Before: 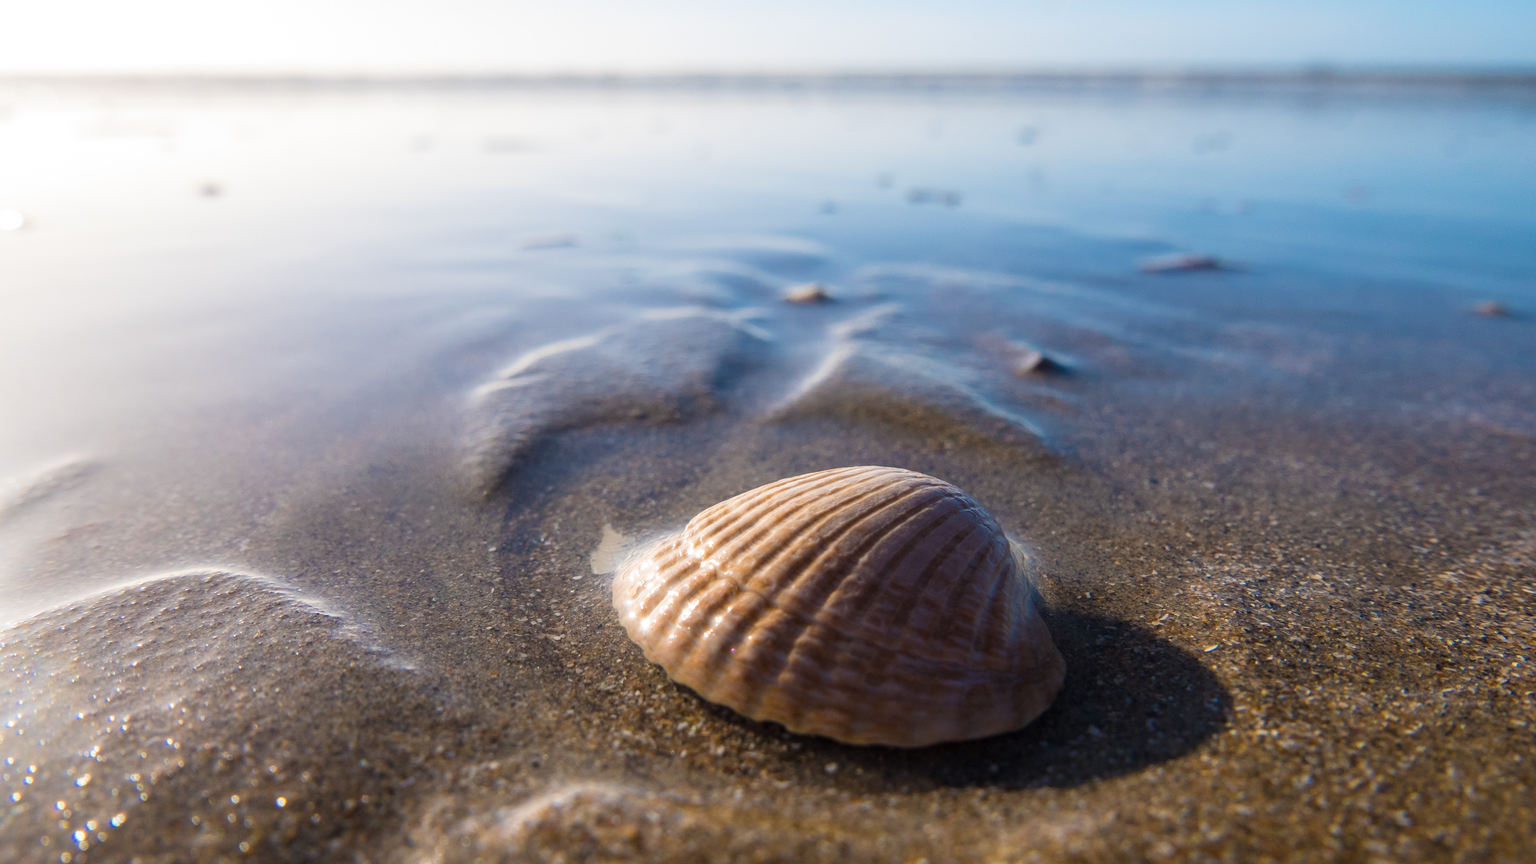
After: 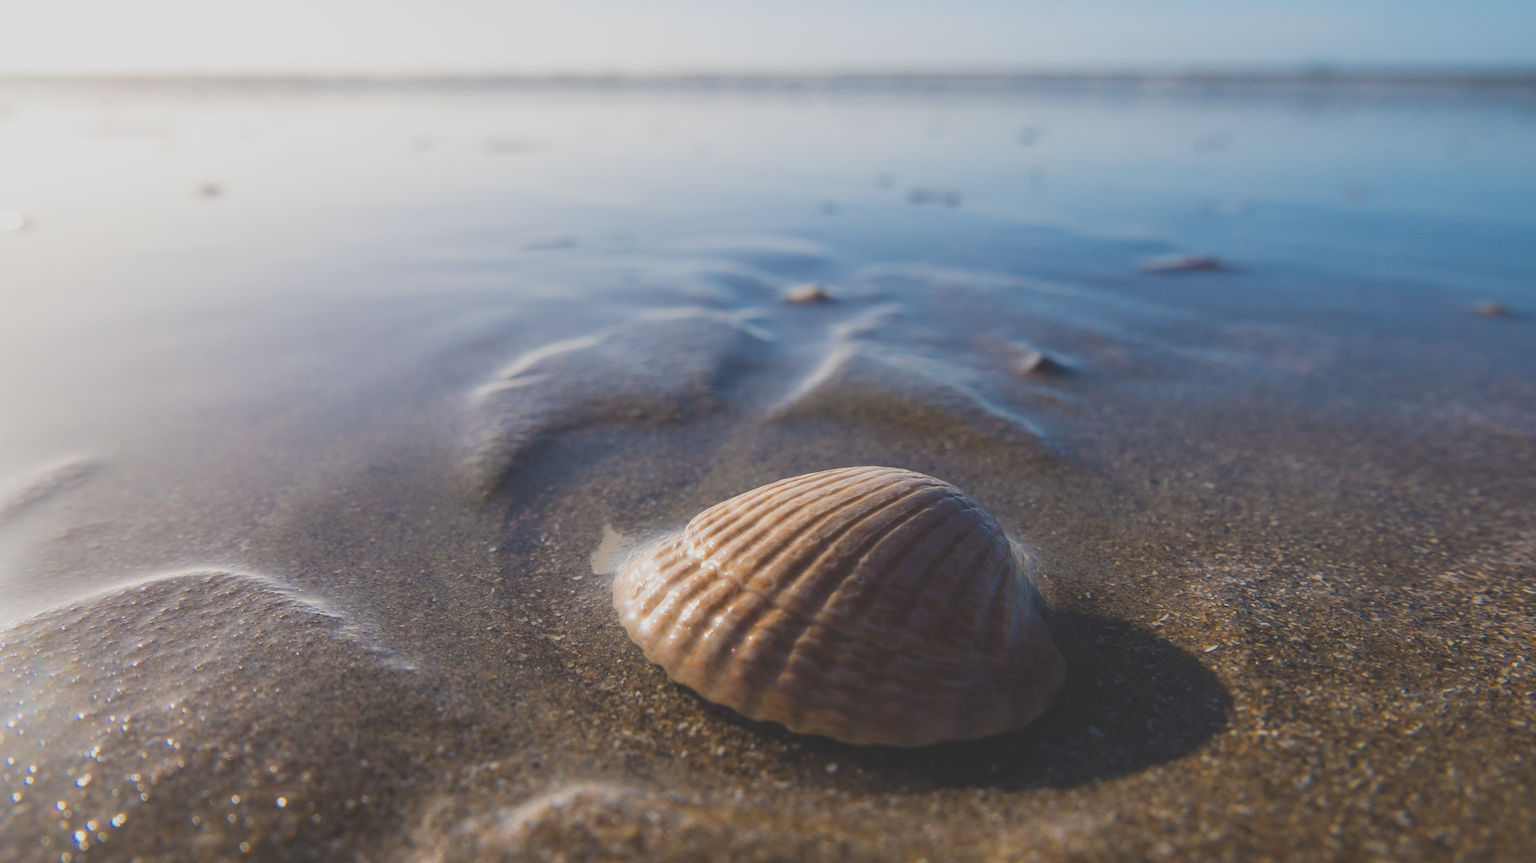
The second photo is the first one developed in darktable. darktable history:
exposure: black level correction -0.036, exposure -0.495 EV, compensate highlight preservation false
